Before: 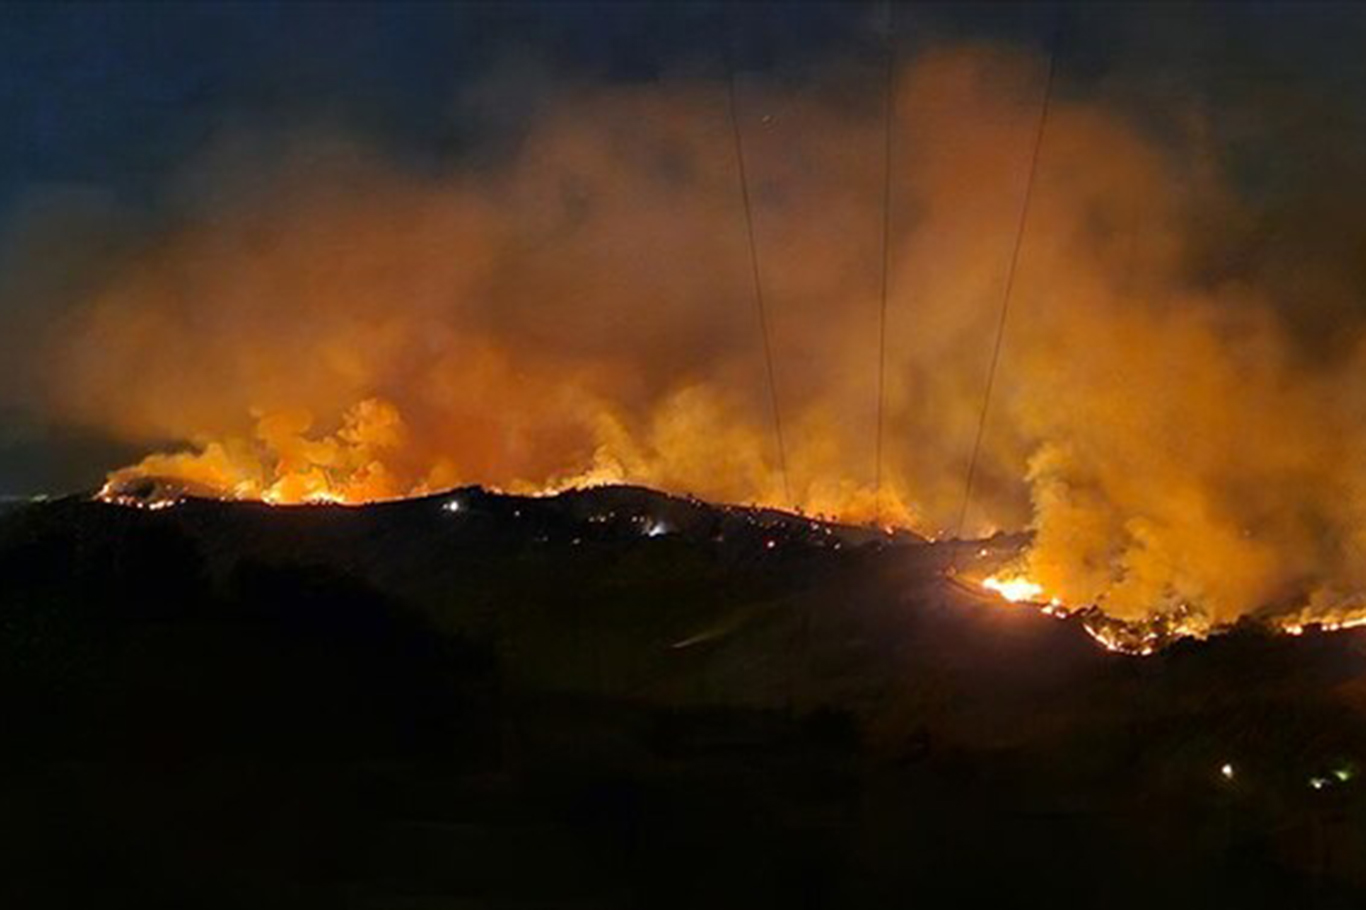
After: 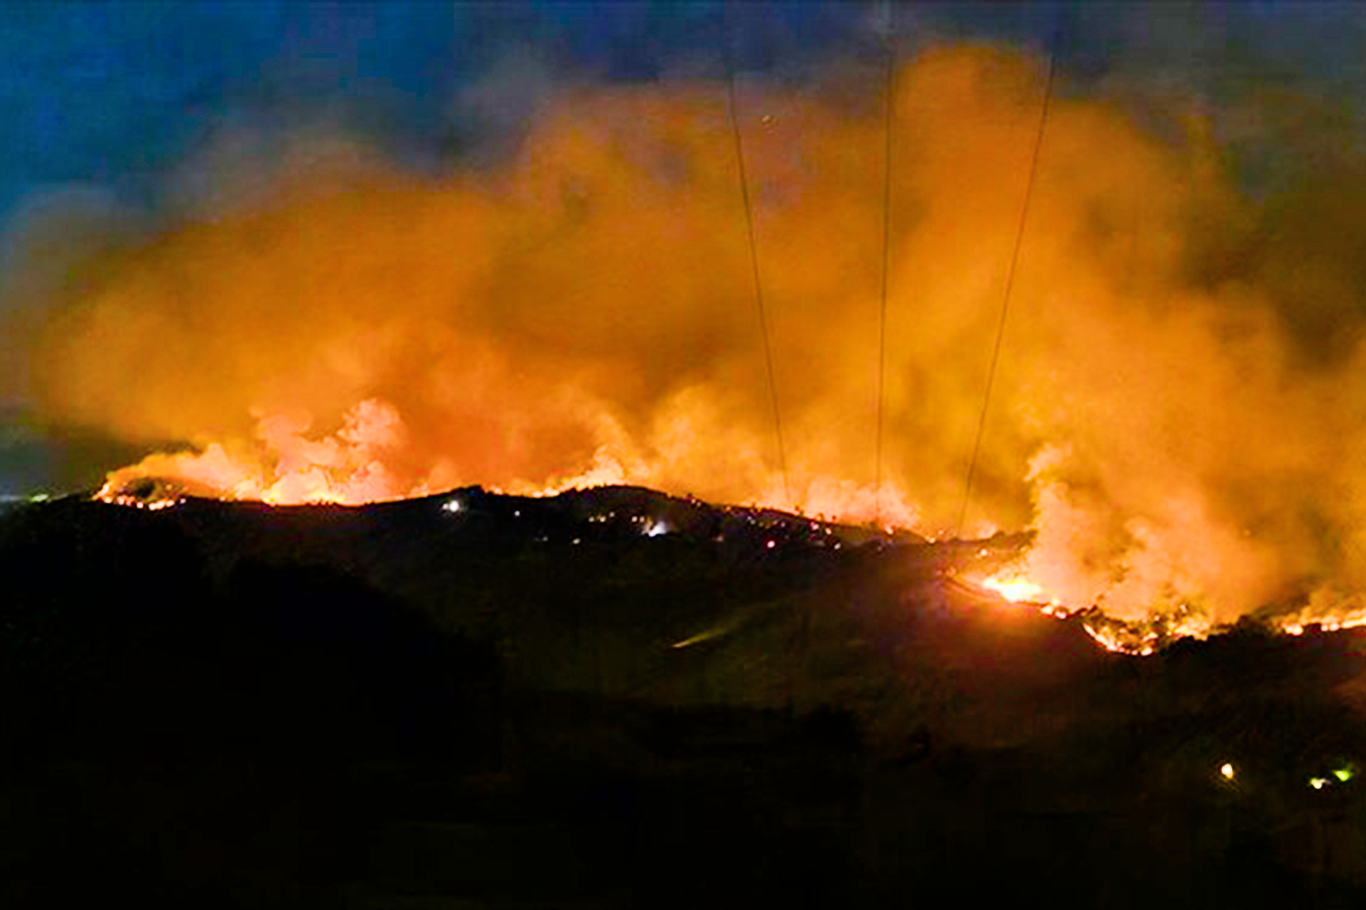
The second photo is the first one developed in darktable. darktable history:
exposure: exposure 1 EV, compensate highlight preservation false
filmic rgb: black relative exposure -16 EV, white relative exposure 6.92 EV, hardness 4.71
color balance rgb: linear chroma grading › global chroma 49.747%, perceptual saturation grading › global saturation 20%, perceptual saturation grading › highlights -25.187%, perceptual saturation grading › shadows 25.351%, perceptual brilliance grading › highlights 16.336%, perceptual brilliance grading › shadows -14.081%, global vibrance 20%
shadows and highlights: white point adjustment 0.916, soften with gaussian
